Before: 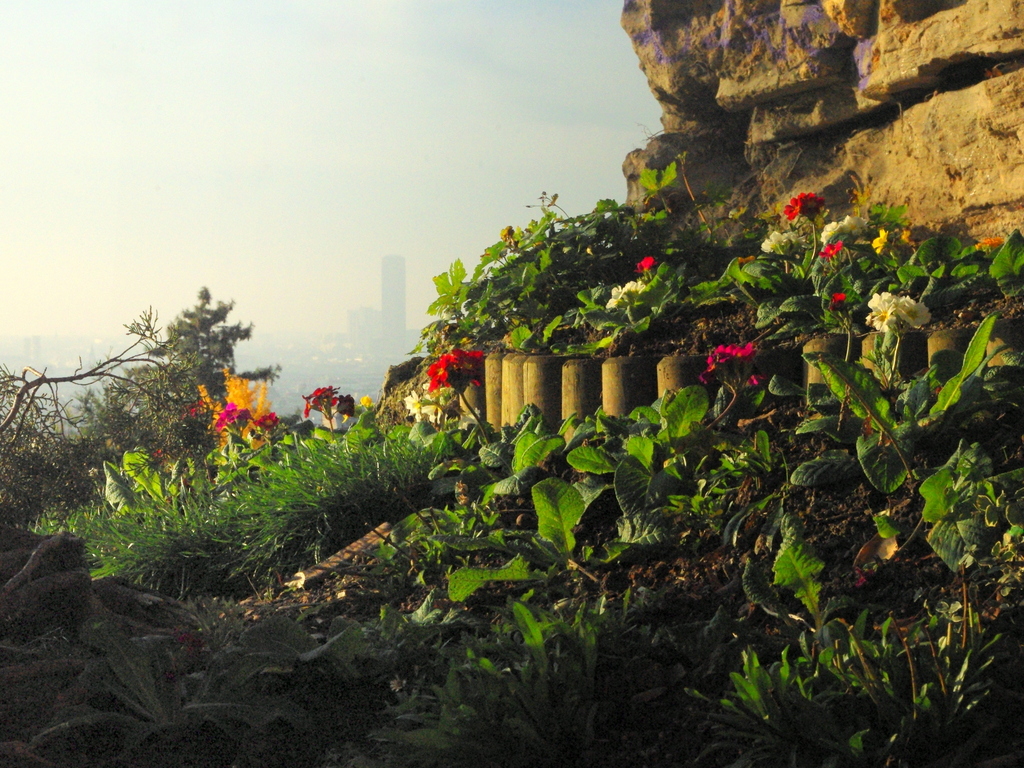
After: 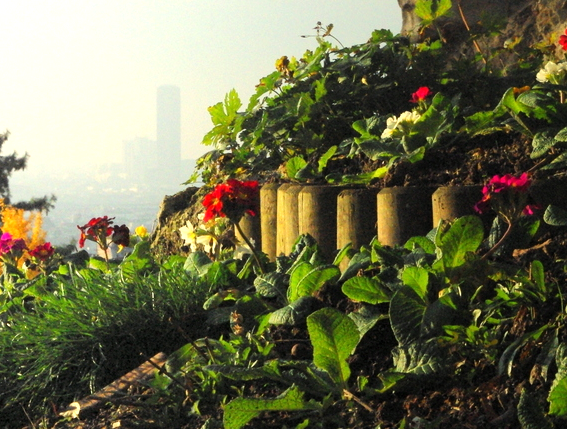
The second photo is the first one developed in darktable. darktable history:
crop and rotate: left 22.008%, top 22.206%, right 22.555%, bottom 21.86%
tone equalizer: -8 EV -0.42 EV, -7 EV -0.388 EV, -6 EV -0.321 EV, -5 EV -0.194 EV, -3 EV 0.191 EV, -2 EV 0.356 EV, -1 EV 0.381 EV, +0 EV 0.41 EV, edges refinement/feathering 500, mask exposure compensation -1.57 EV, preserve details no
